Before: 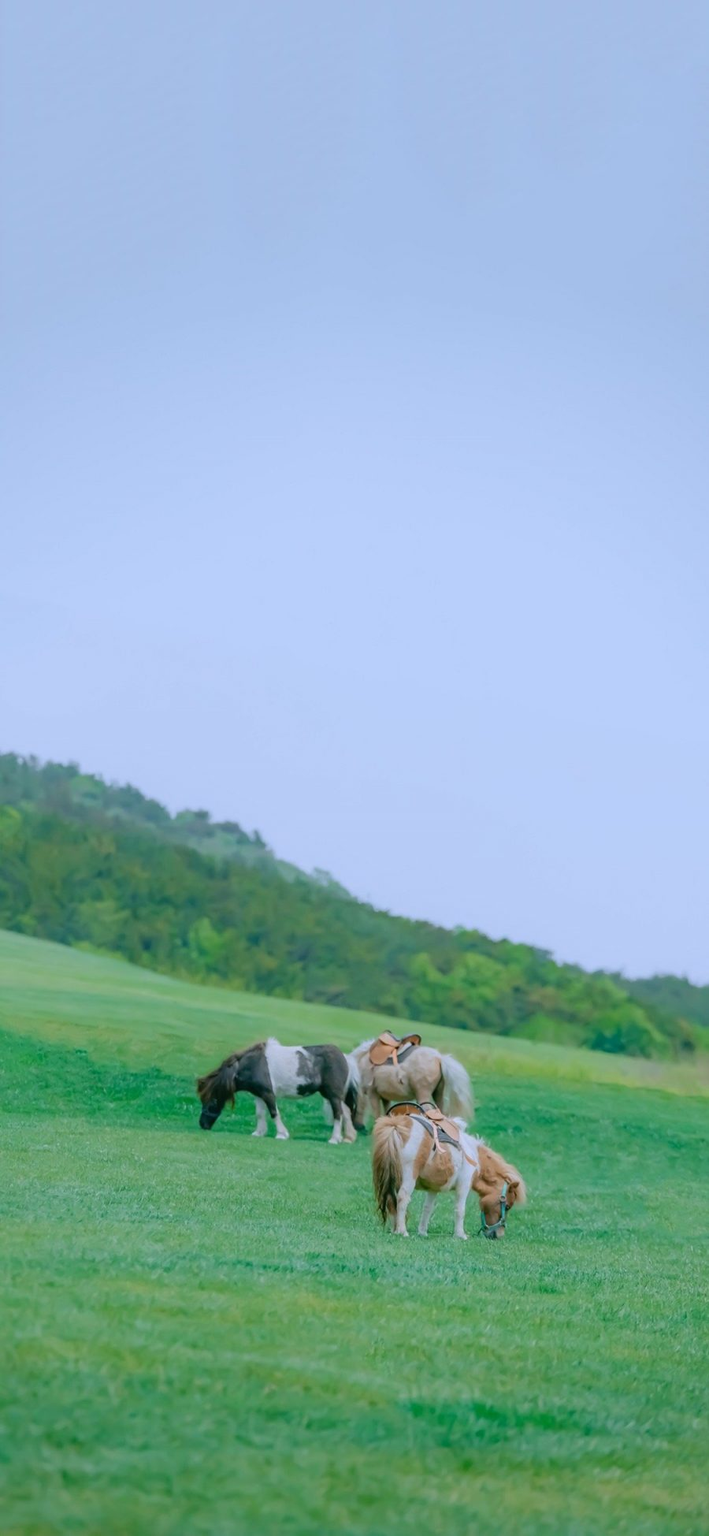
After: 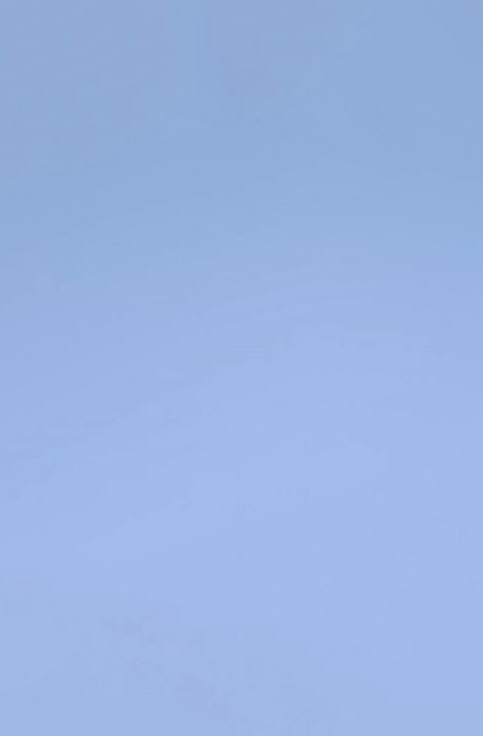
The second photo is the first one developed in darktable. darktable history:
shadows and highlights: on, module defaults
crop: left 10.276%, top 10.548%, right 35.973%, bottom 51.66%
